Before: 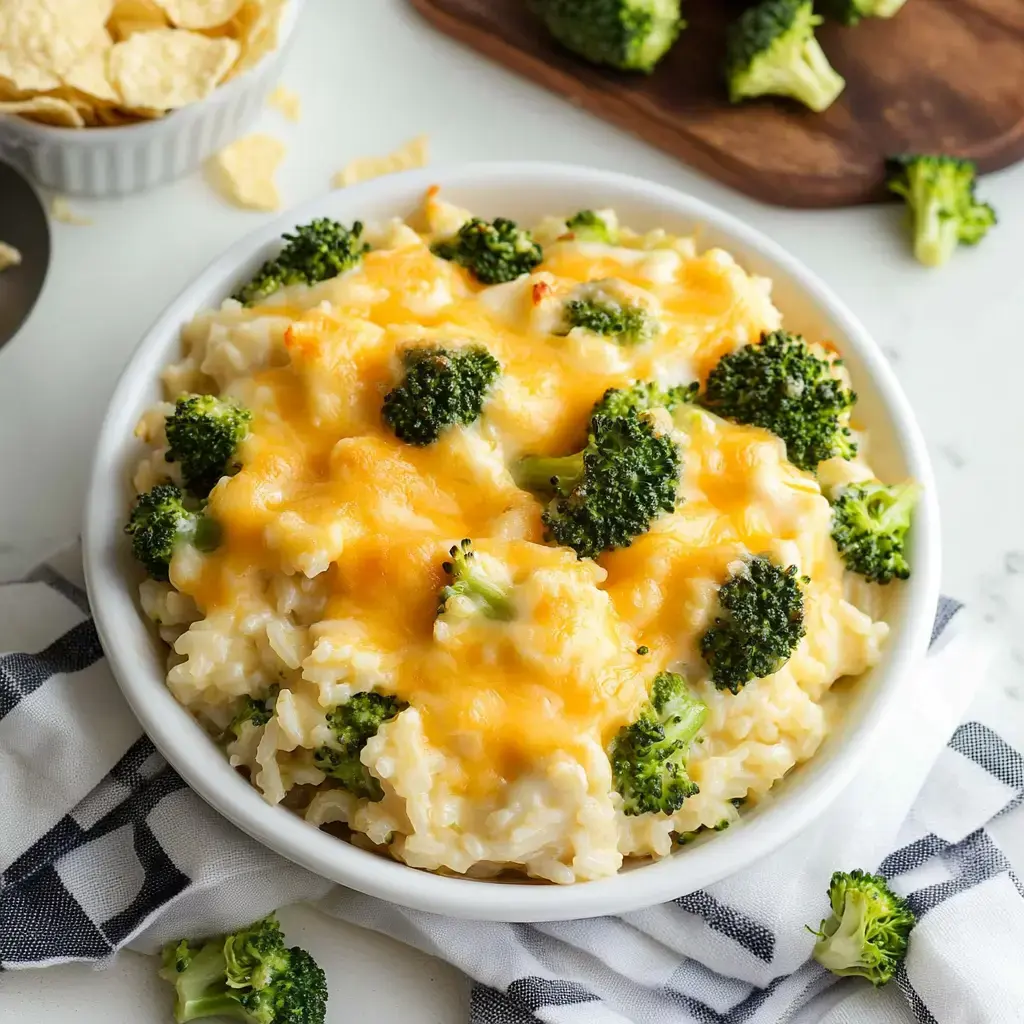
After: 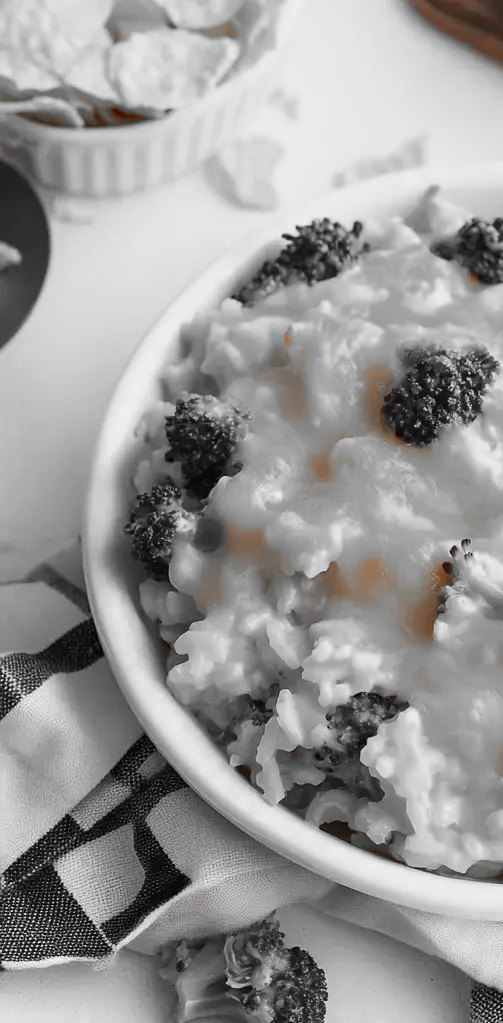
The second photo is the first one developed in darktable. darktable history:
color zones: curves: ch0 [(0, 0.352) (0.143, 0.407) (0.286, 0.386) (0.429, 0.431) (0.571, 0.829) (0.714, 0.853) (0.857, 0.833) (1, 0.352)]; ch1 [(0, 0.604) (0.072, 0.726) (0.096, 0.608) (0.205, 0.007) (0.571, -0.006) (0.839, -0.013) (0.857, -0.012) (1, 0.604)]
crop and rotate: left 0%, top 0%, right 50.845%
base curve: curves: ch0 [(0, 0) (0.088, 0.125) (0.176, 0.251) (0.354, 0.501) (0.613, 0.749) (1, 0.877)], preserve colors none
